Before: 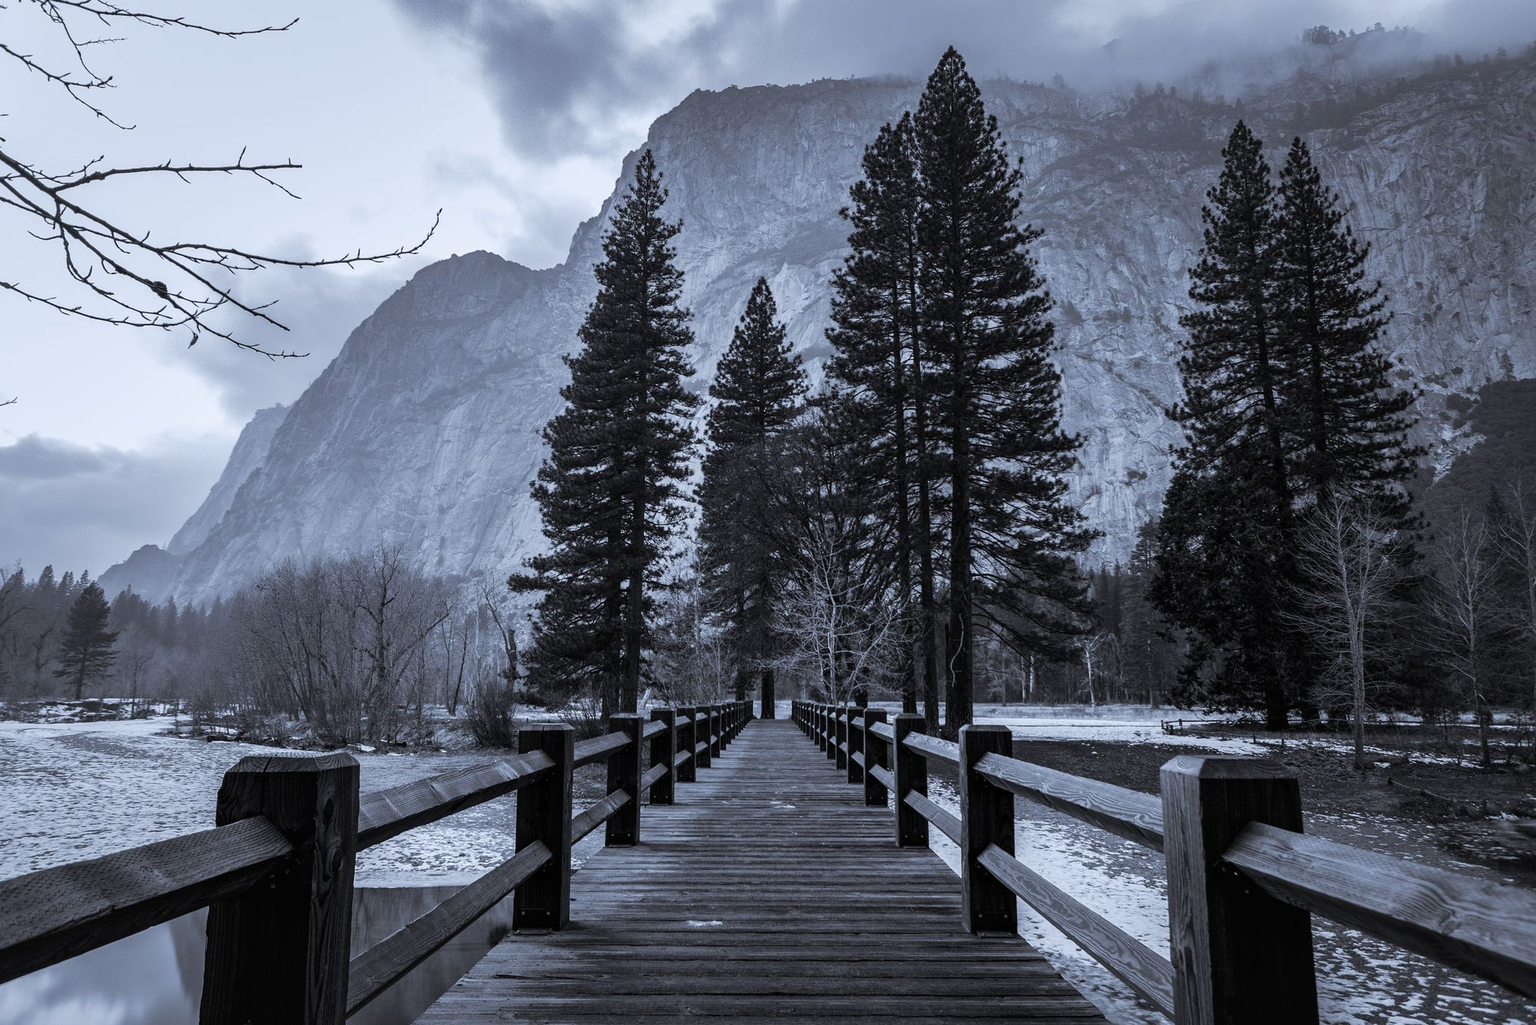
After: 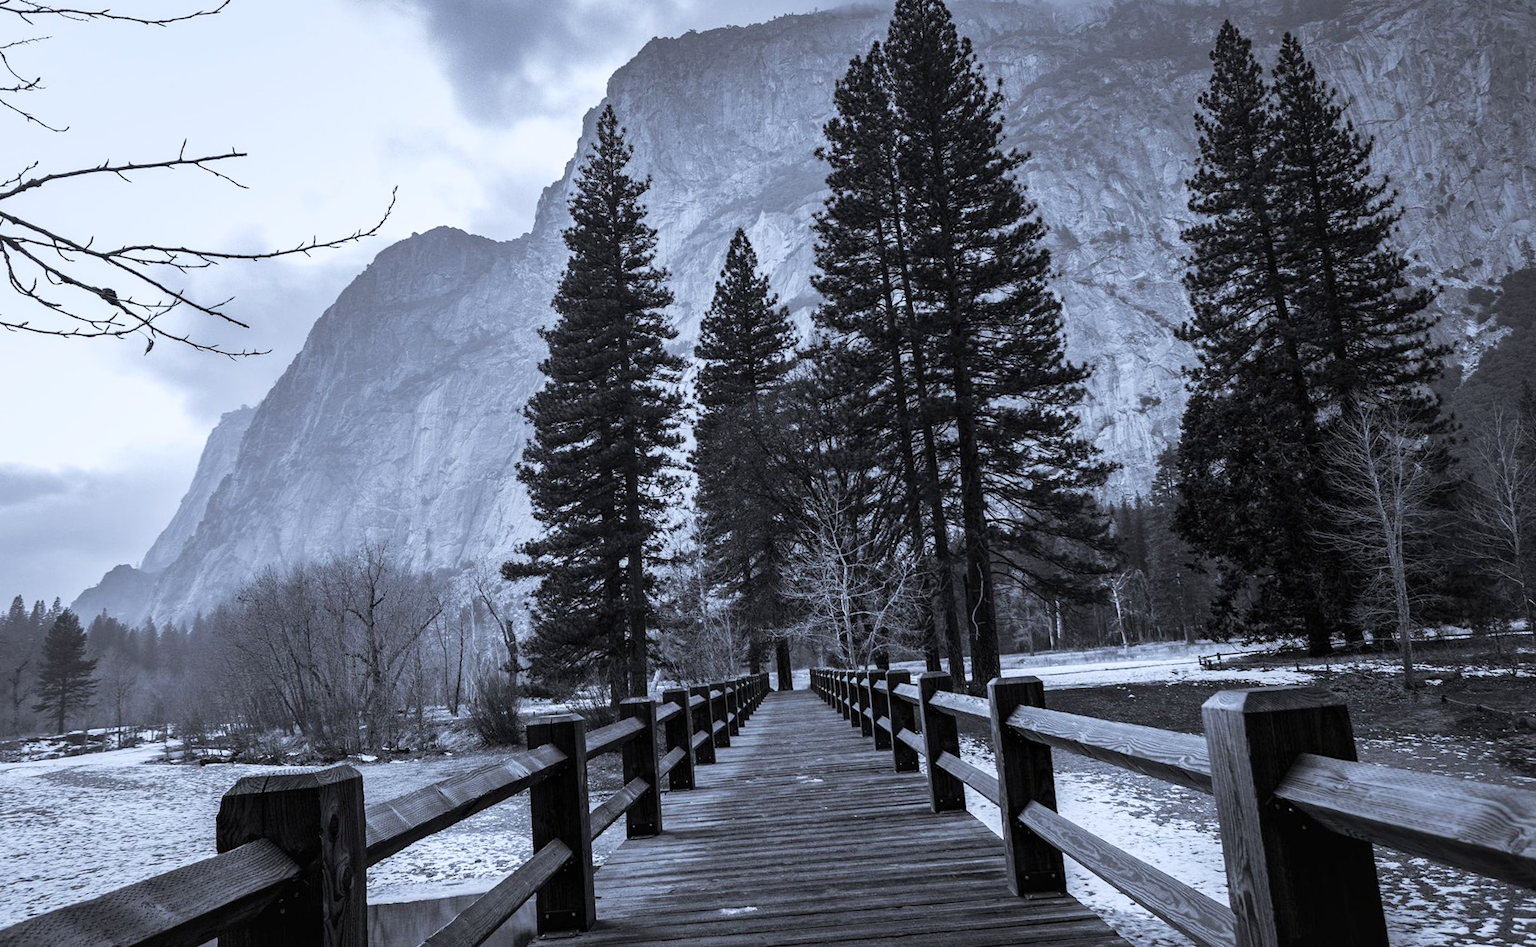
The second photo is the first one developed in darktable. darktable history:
base curve: curves: ch0 [(0, 0) (0.666, 0.806) (1, 1)]
rotate and perspective: rotation -5°, crop left 0.05, crop right 0.952, crop top 0.11, crop bottom 0.89
